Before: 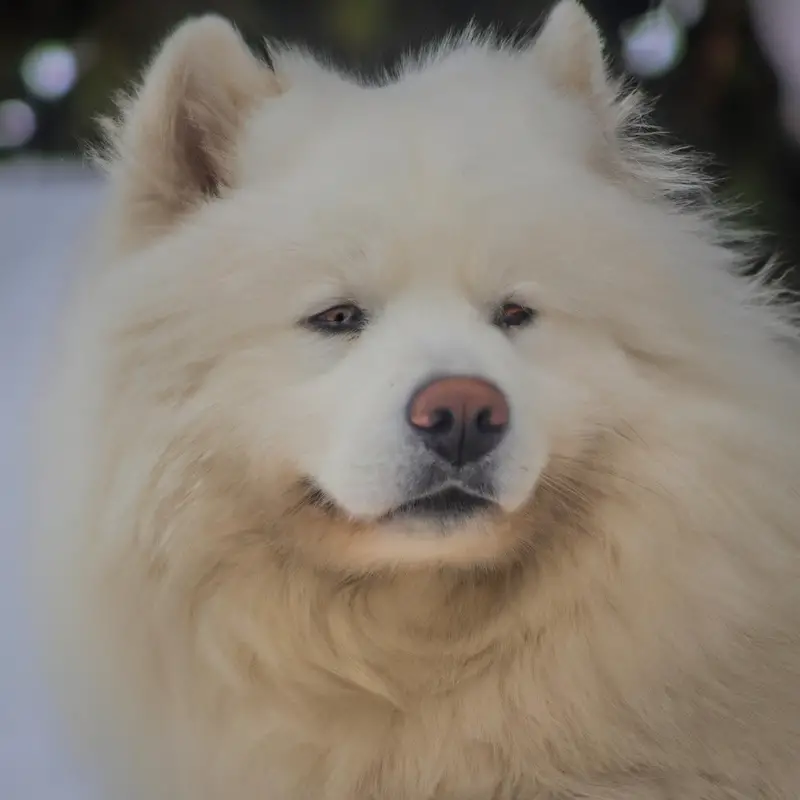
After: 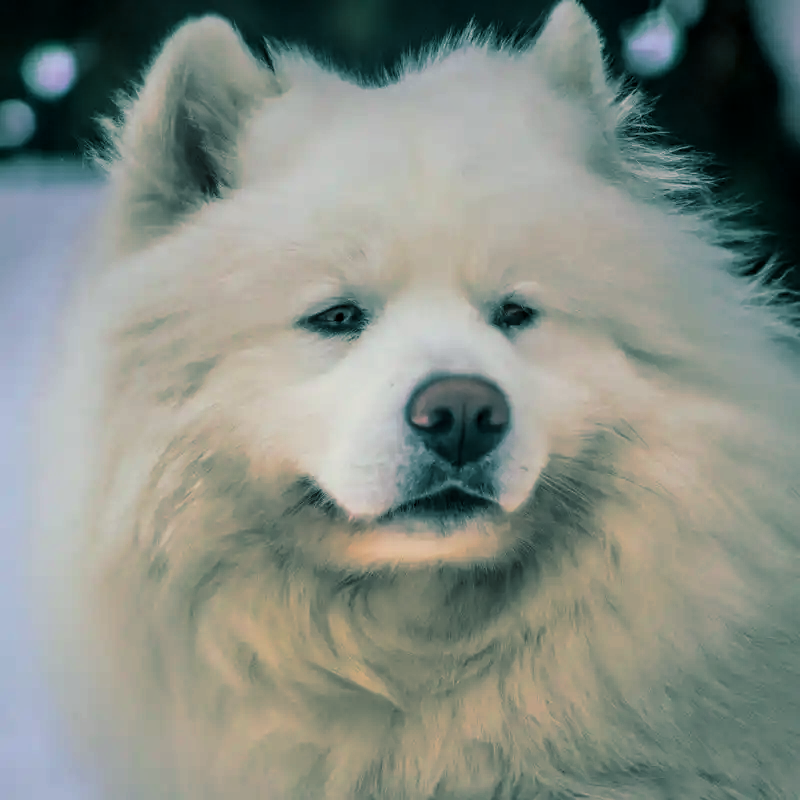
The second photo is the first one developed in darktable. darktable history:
tone curve: curves: ch0 [(0, 0) (0.139, 0.067) (0.319, 0.269) (0.498, 0.505) (0.725, 0.824) (0.864, 0.945) (0.985, 1)]; ch1 [(0, 0) (0.291, 0.197) (0.456, 0.426) (0.495, 0.488) (0.557, 0.578) (0.599, 0.644) (0.702, 0.786) (1, 1)]; ch2 [(0, 0) (0.125, 0.089) (0.353, 0.329) (0.447, 0.43) (0.557, 0.566) (0.63, 0.667) (1, 1)], color space Lab, independent channels, preserve colors none
split-toning: shadows › hue 186.43°, highlights › hue 49.29°, compress 30.29%
local contrast: on, module defaults
